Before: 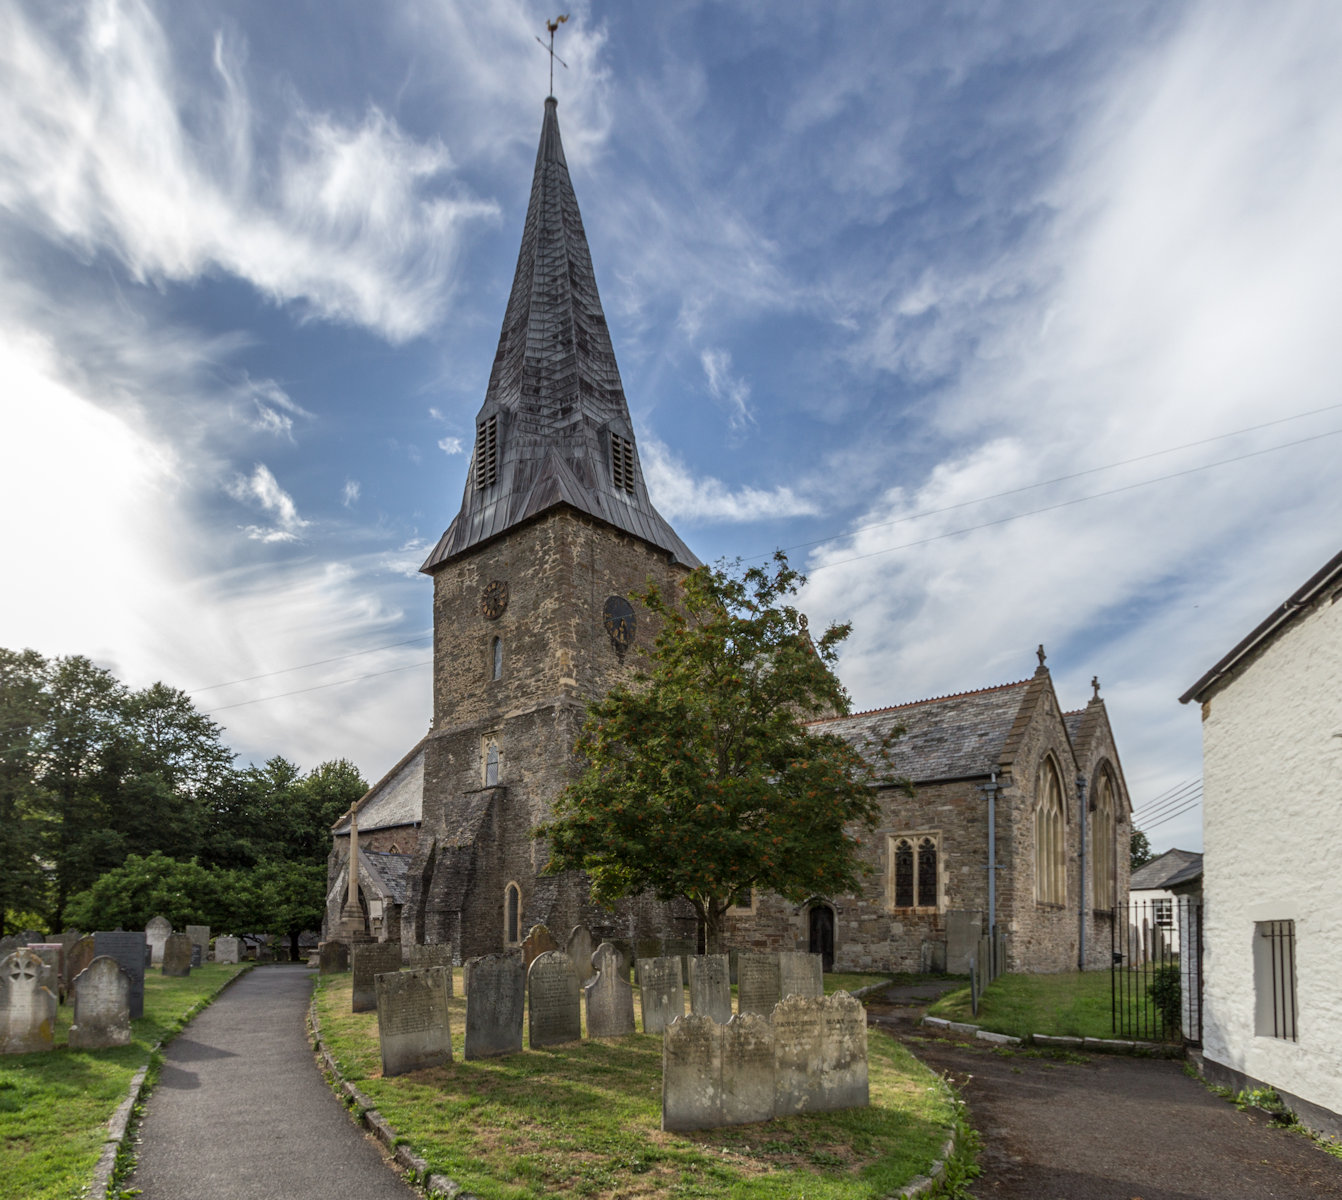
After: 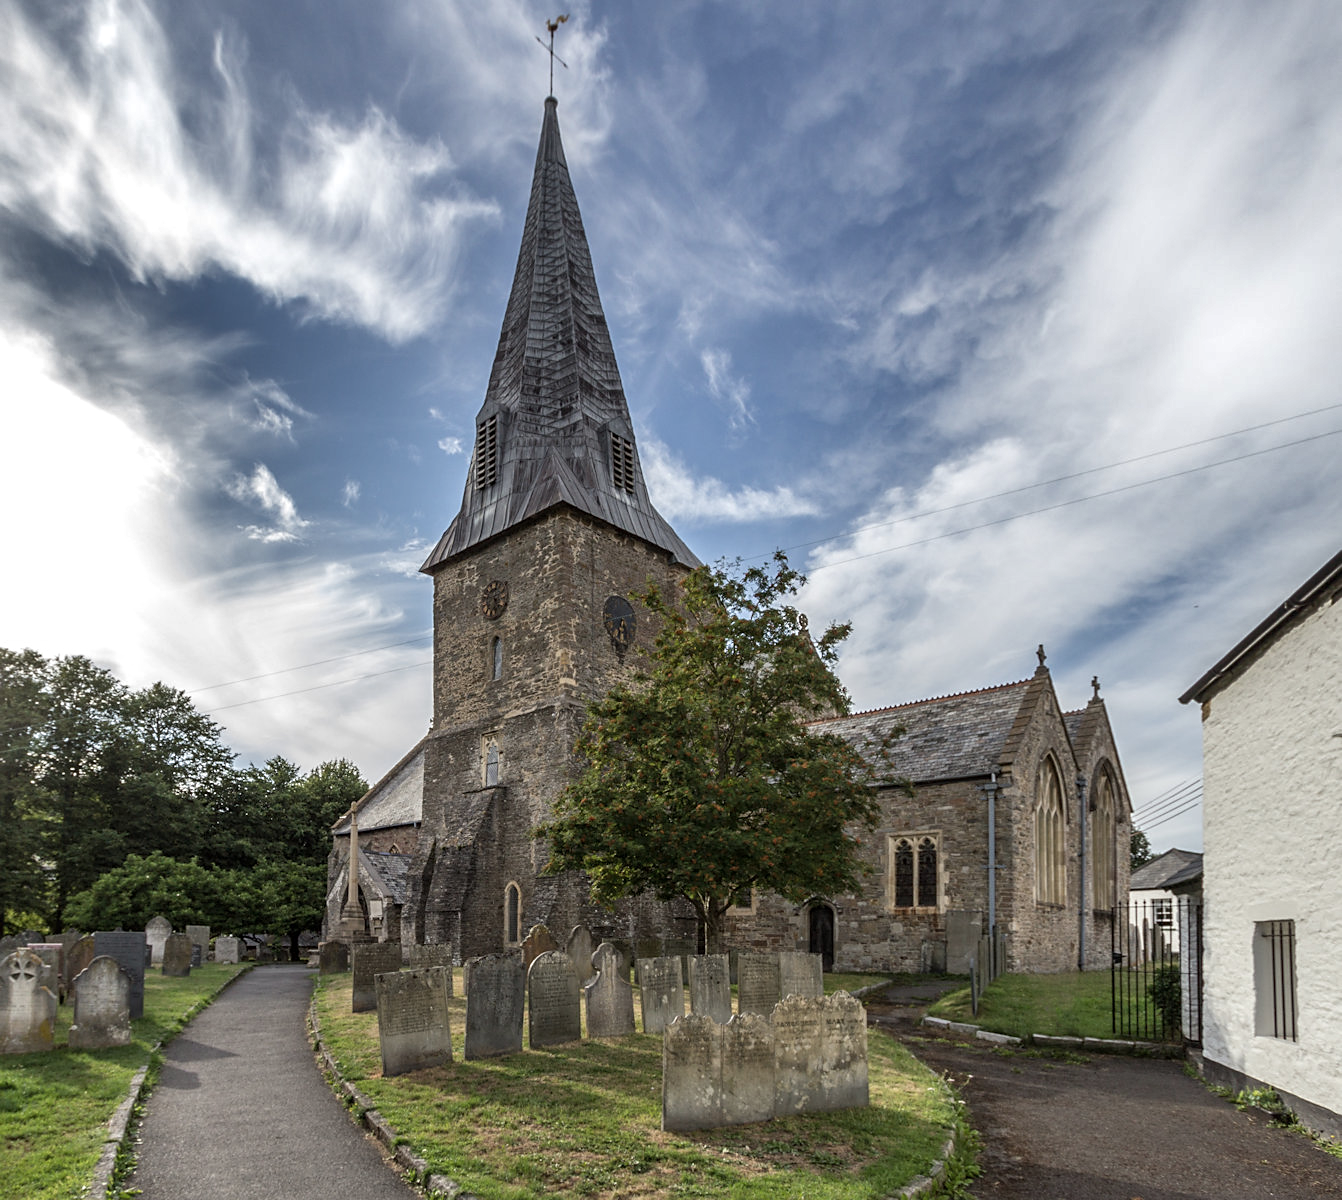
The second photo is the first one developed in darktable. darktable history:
contrast brightness saturation: saturation -0.1
shadows and highlights: radius 171.16, shadows 27, white point adjustment 3.13, highlights -67.95, soften with gaussian
sharpen: radius 1.864, amount 0.398, threshold 1.271
